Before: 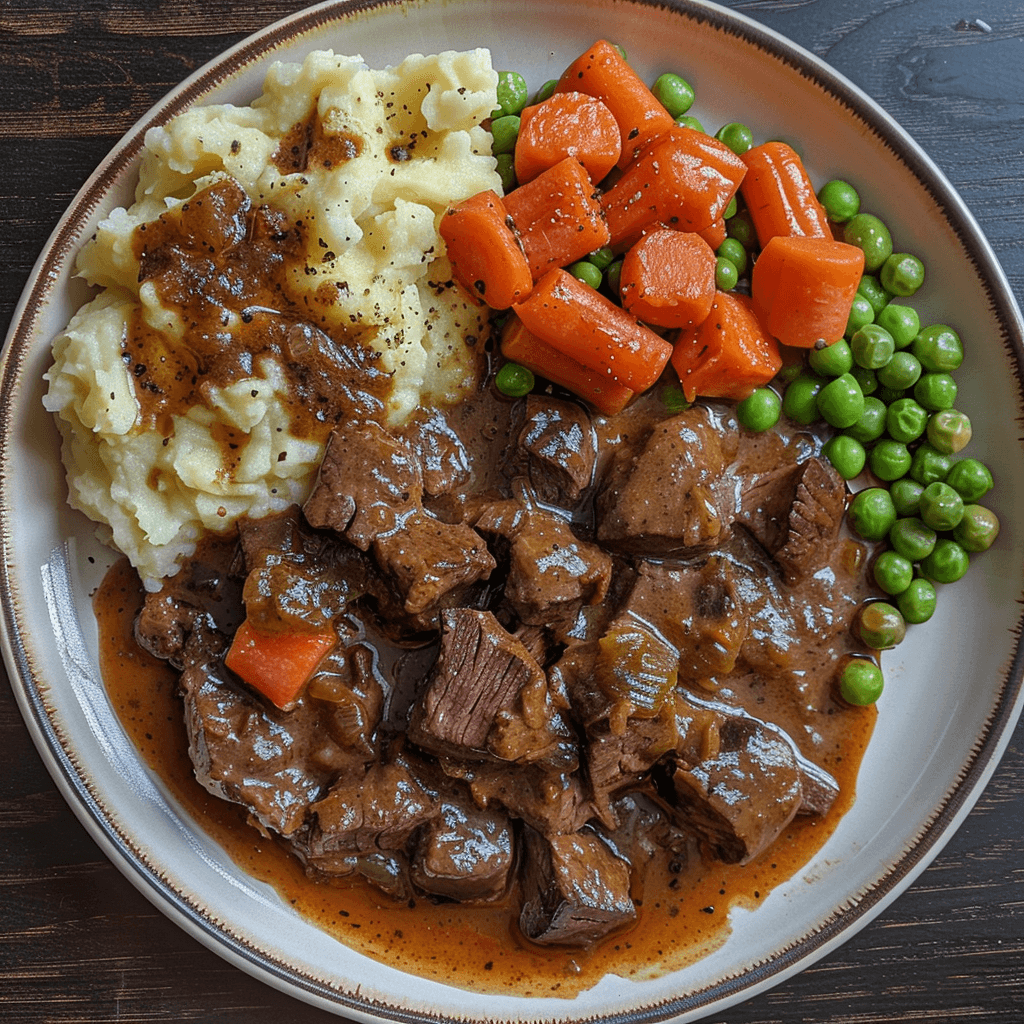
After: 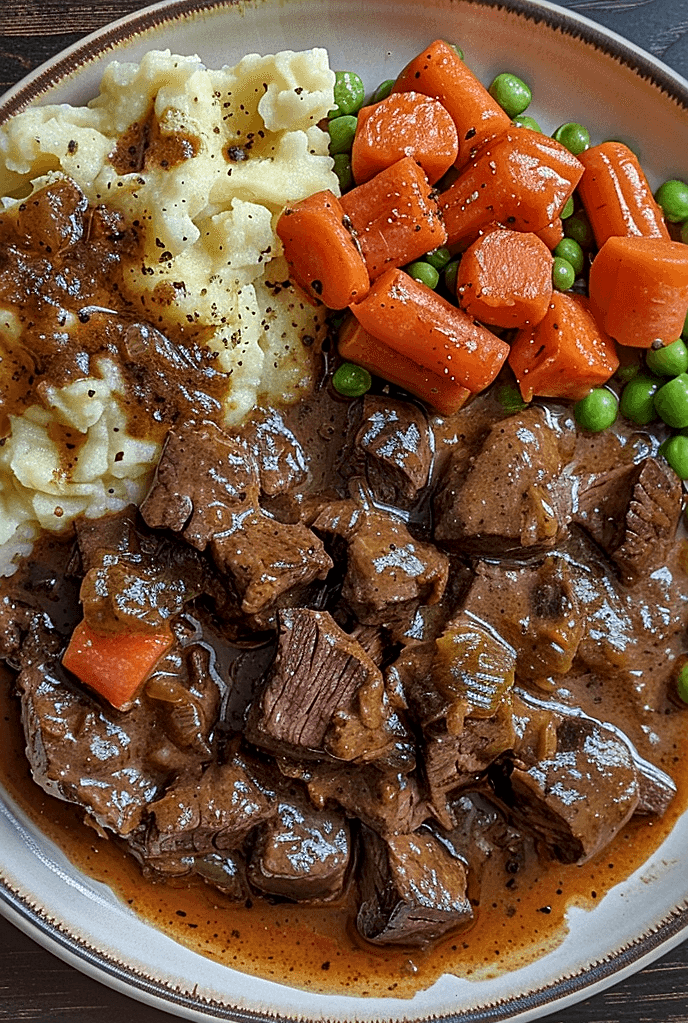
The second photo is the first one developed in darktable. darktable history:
sharpen: on, module defaults
crop and rotate: left 15.985%, right 16.781%
local contrast: mode bilateral grid, contrast 19, coarseness 50, detail 132%, midtone range 0.2
